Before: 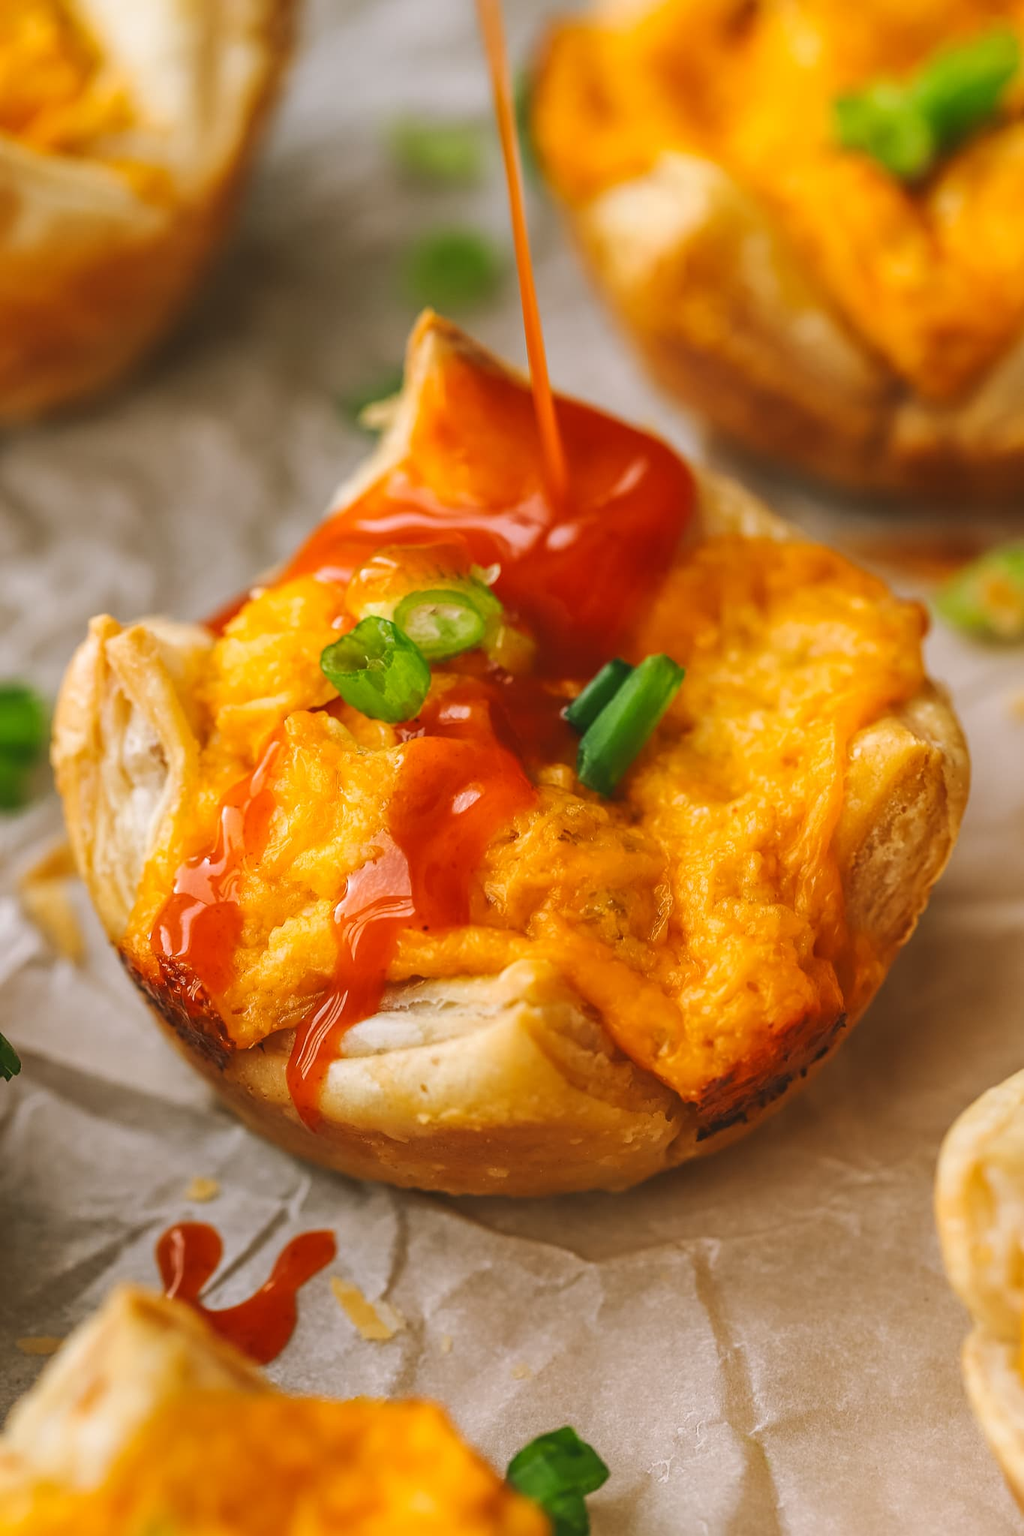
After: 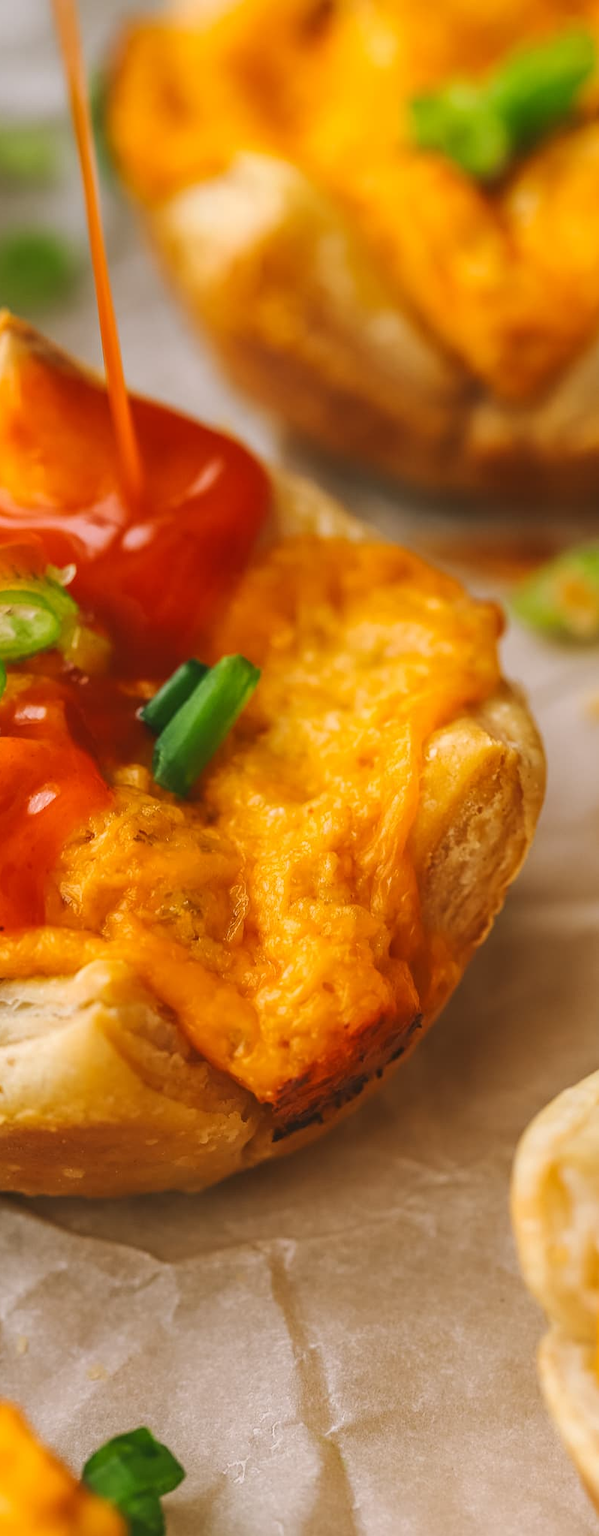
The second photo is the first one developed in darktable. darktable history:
crop: left 41.489%
